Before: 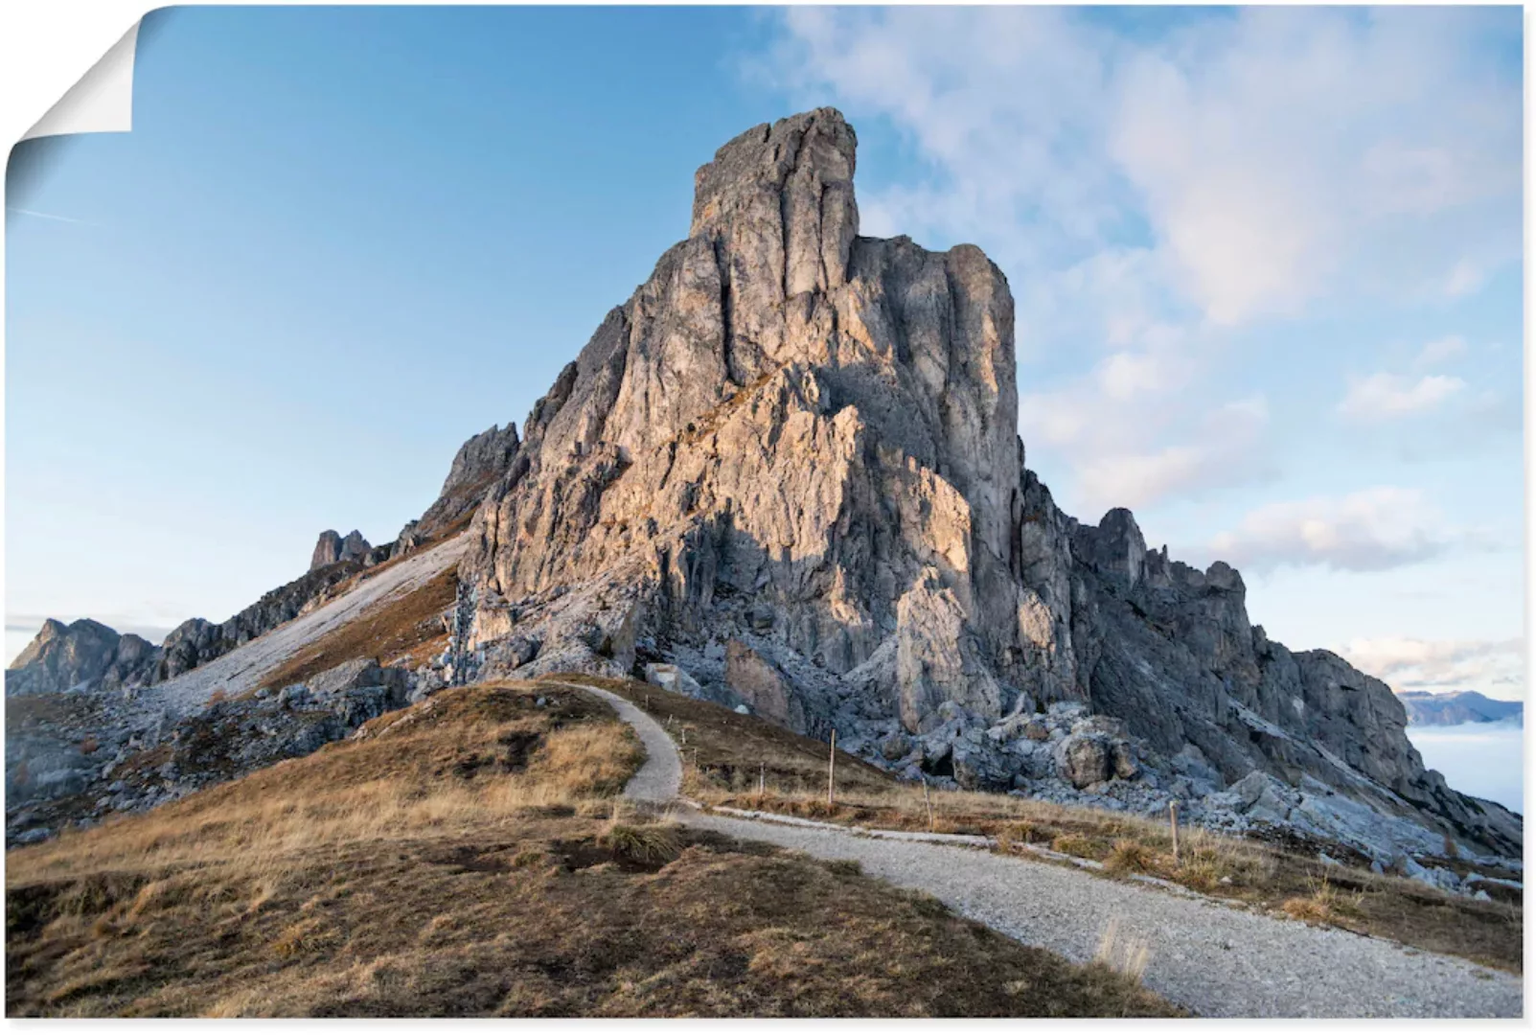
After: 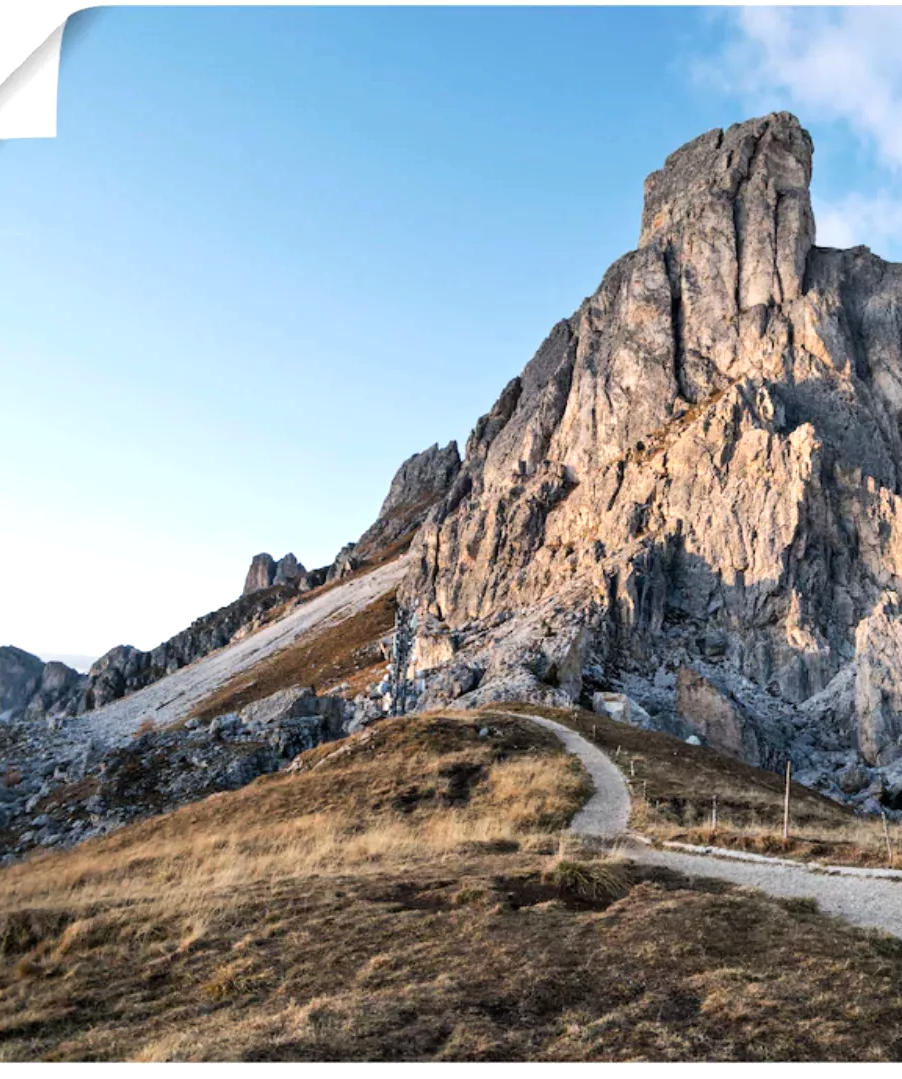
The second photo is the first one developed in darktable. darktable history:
crop: left 5.114%, right 38.589%
tone equalizer: -8 EV -0.417 EV, -7 EV -0.389 EV, -6 EV -0.333 EV, -5 EV -0.222 EV, -3 EV 0.222 EV, -2 EV 0.333 EV, -1 EV 0.389 EV, +0 EV 0.417 EV, edges refinement/feathering 500, mask exposure compensation -1.57 EV, preserve details no
